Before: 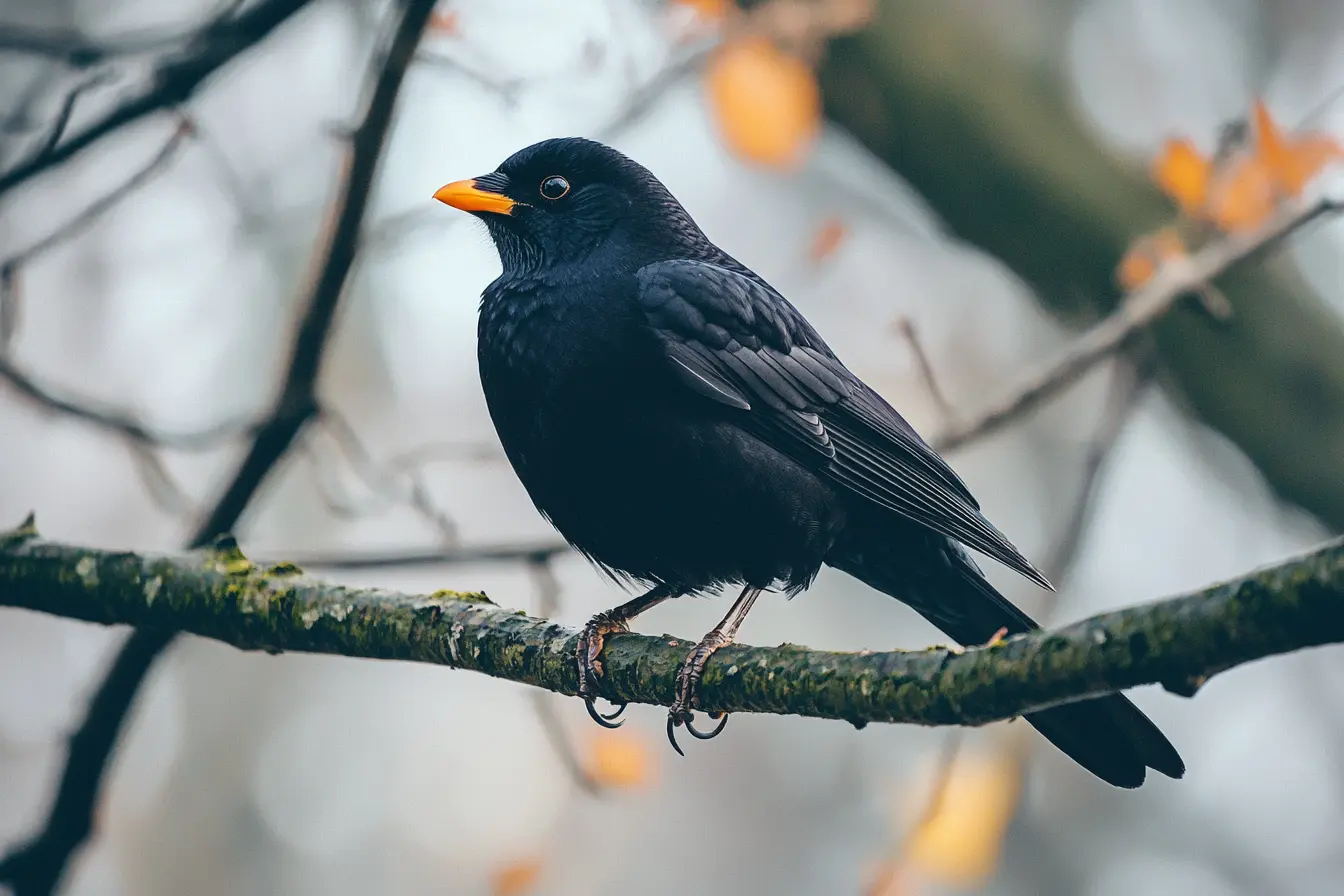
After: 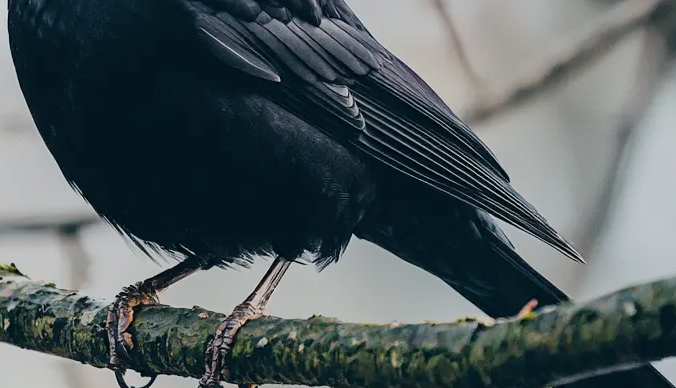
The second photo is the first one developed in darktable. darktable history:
filmic rgb: hardness 4.17
crop: left 35.03%, top 36.625%, right 14.663%, bottom 20.057%
